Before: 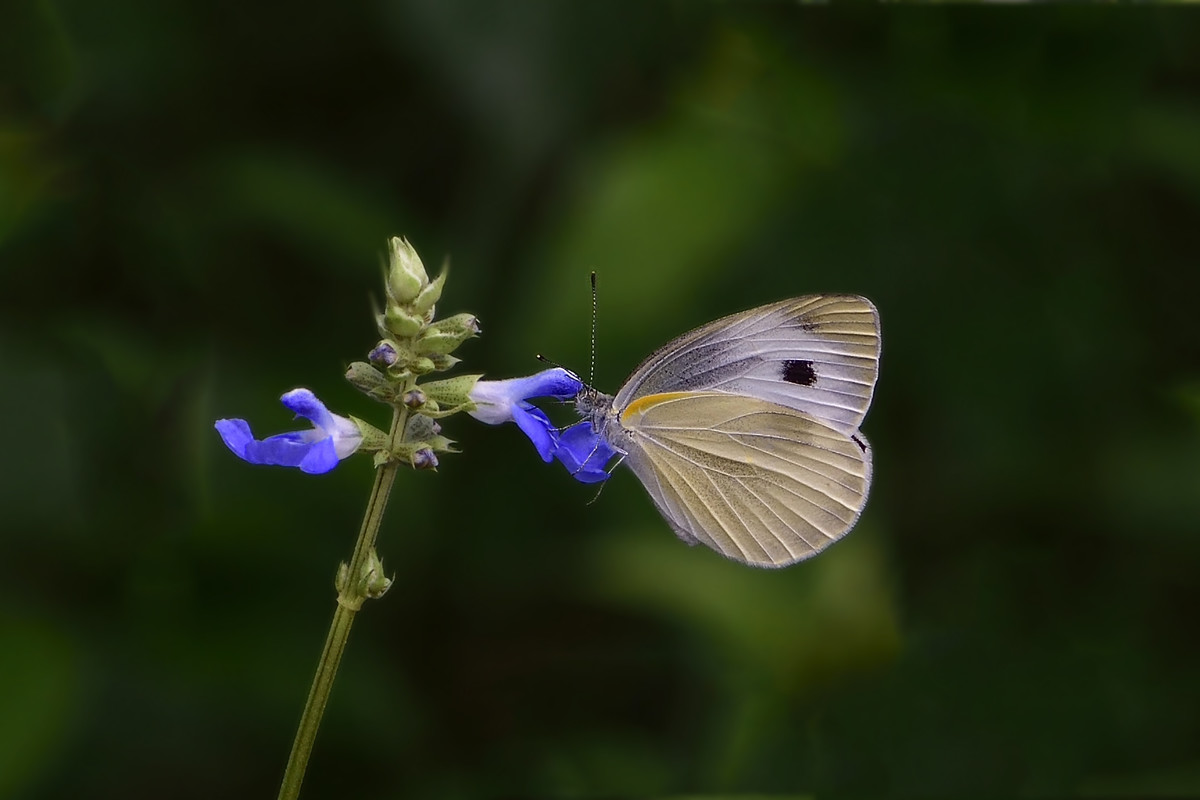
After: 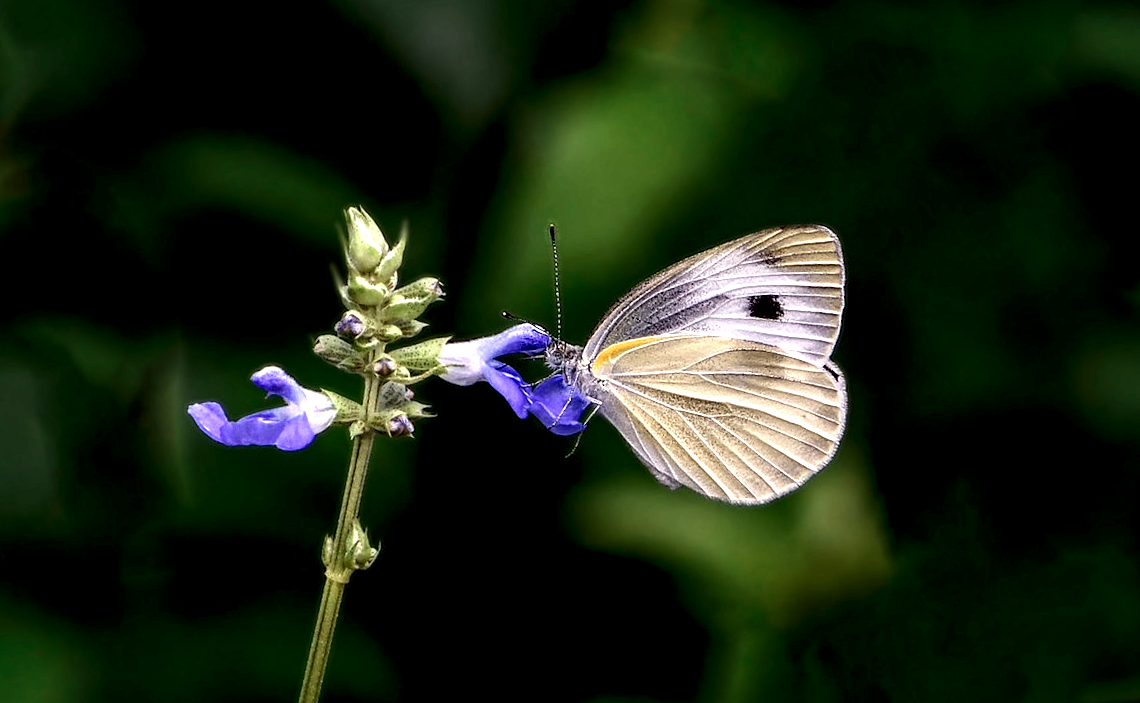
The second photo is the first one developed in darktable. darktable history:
rotate and perspective: rotation -5°, crop left 0.05, crop right 0.952, crop top 0.11, crop bottom 0.89
local contrast: shadows 185%, detail 225%
shadows and highlights: shadows -24.28, highlights 49.77, soften with gaussian
